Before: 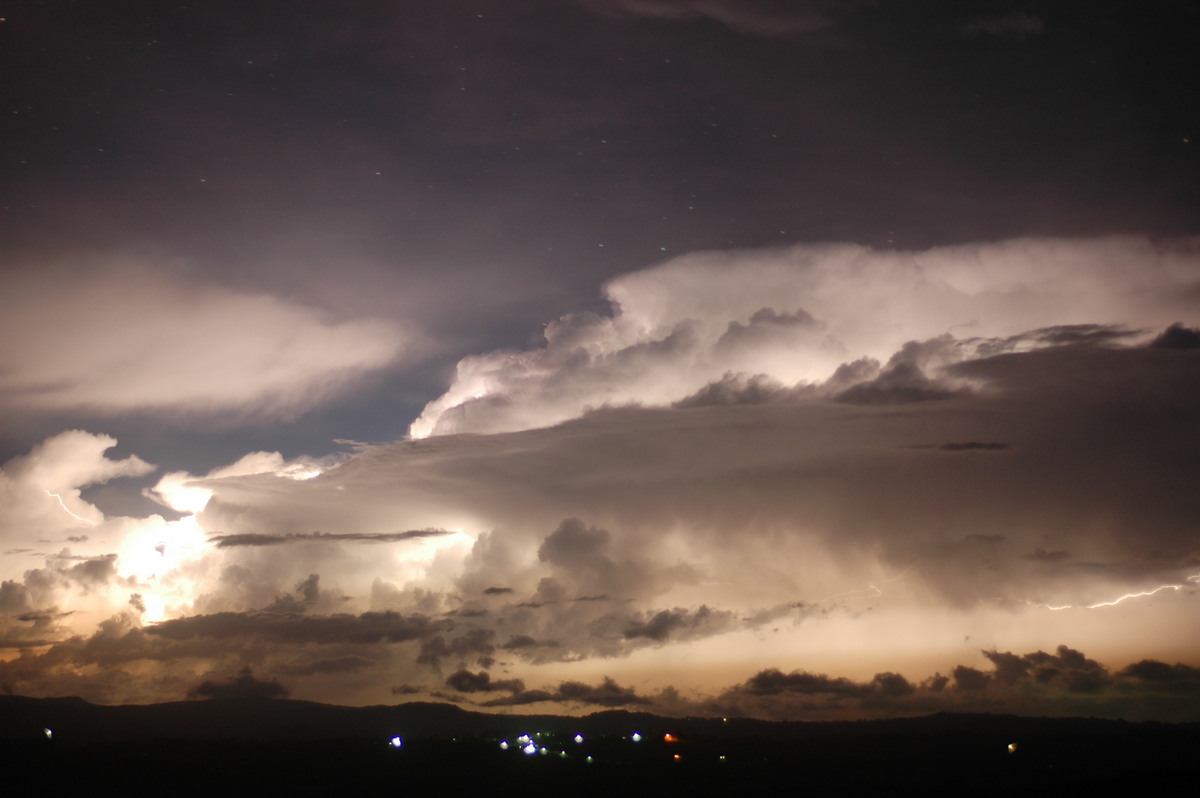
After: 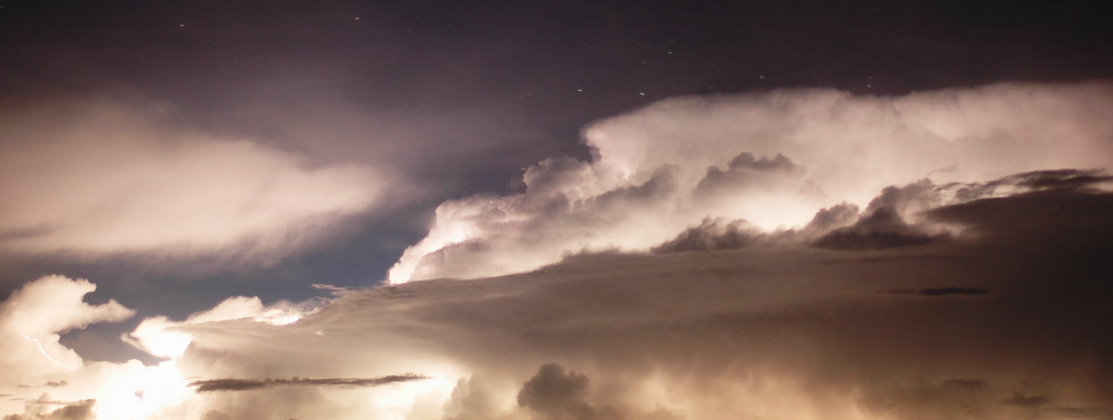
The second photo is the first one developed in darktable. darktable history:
crop: left 1.77%, top 19.527%, right 5.458%, bottom 27.807%
tone curve: curves: ch0 [(0, 0.023) (0.137, 0.069) (0.249, 0.163) (0.487, 0.491) (0.778, 0.858) (0.896, 0.94) (1, 0.988)]; ch1 [(0, 0) (0.396, 0.369) (0.483, 0.459) (0.498, 0.5) (0.515, 0.517) (0.562, 0.6) (0.611, 0.667) (0.692, 0.744) (0.798, 0.863) (1, 1)]; ch2 [(0, 0) (0.426, 0.398) (0.483, 0.481) (0.503, 0.503) (0.526, 0.527) (0.549, 0.59) (0.62, 0.666) (0.705, 0.755) (0.985, 0.966)], preserve colors none
tone equalizer: edges refinement/feathering 500, mask exposure compensation -1.25 EV, preserve details no
